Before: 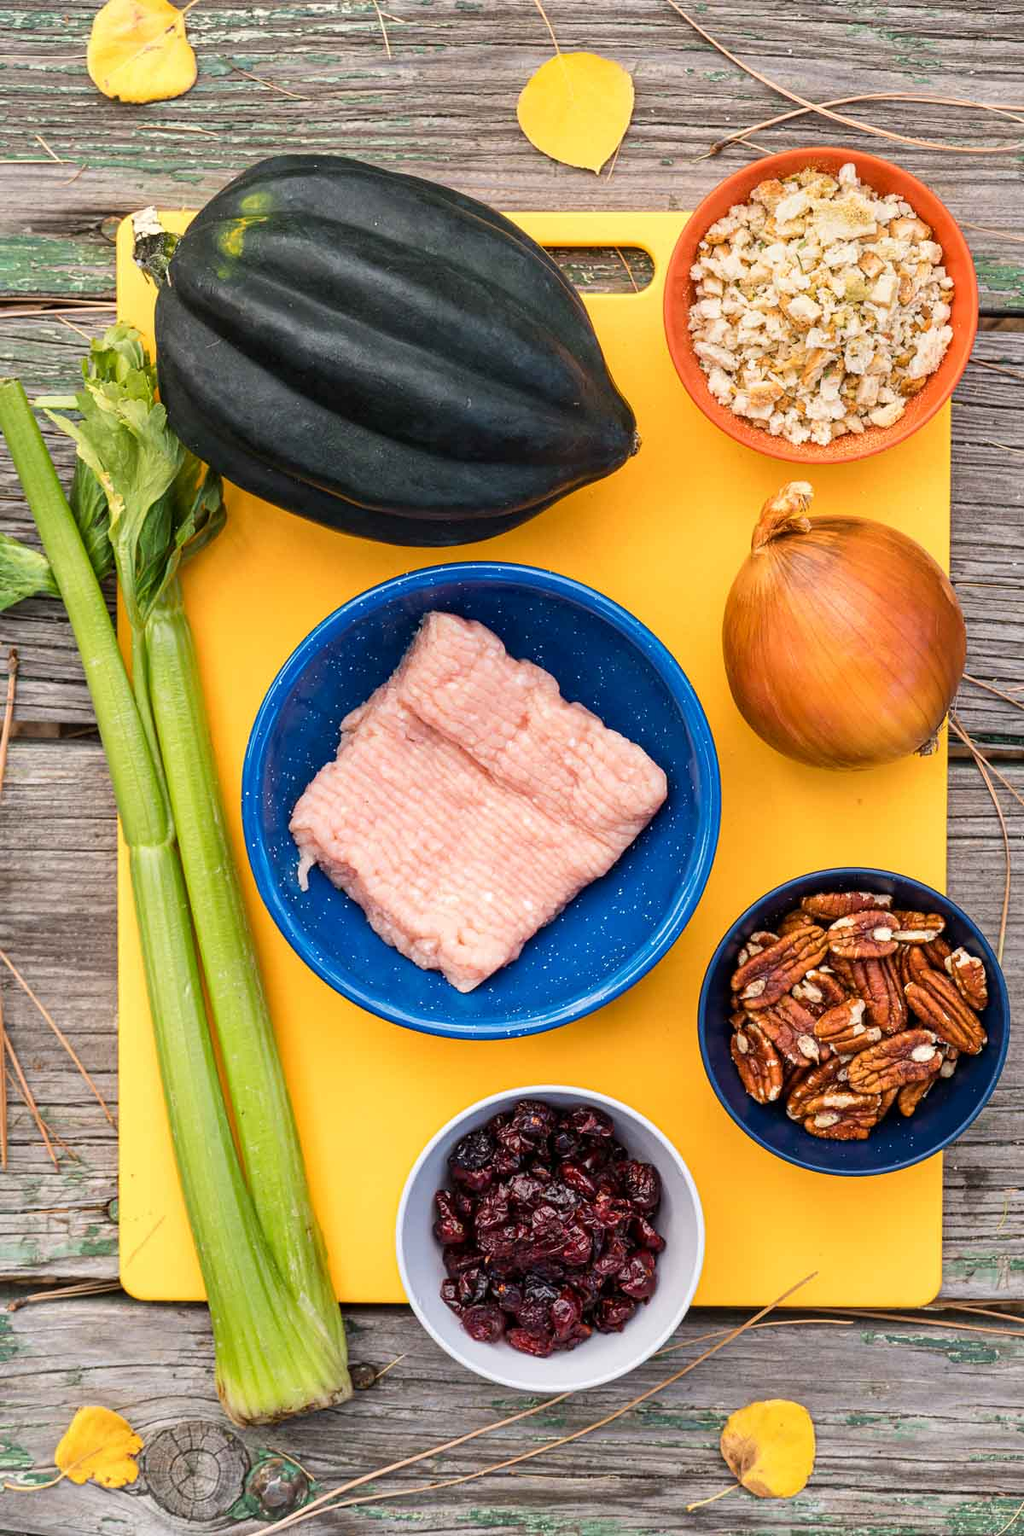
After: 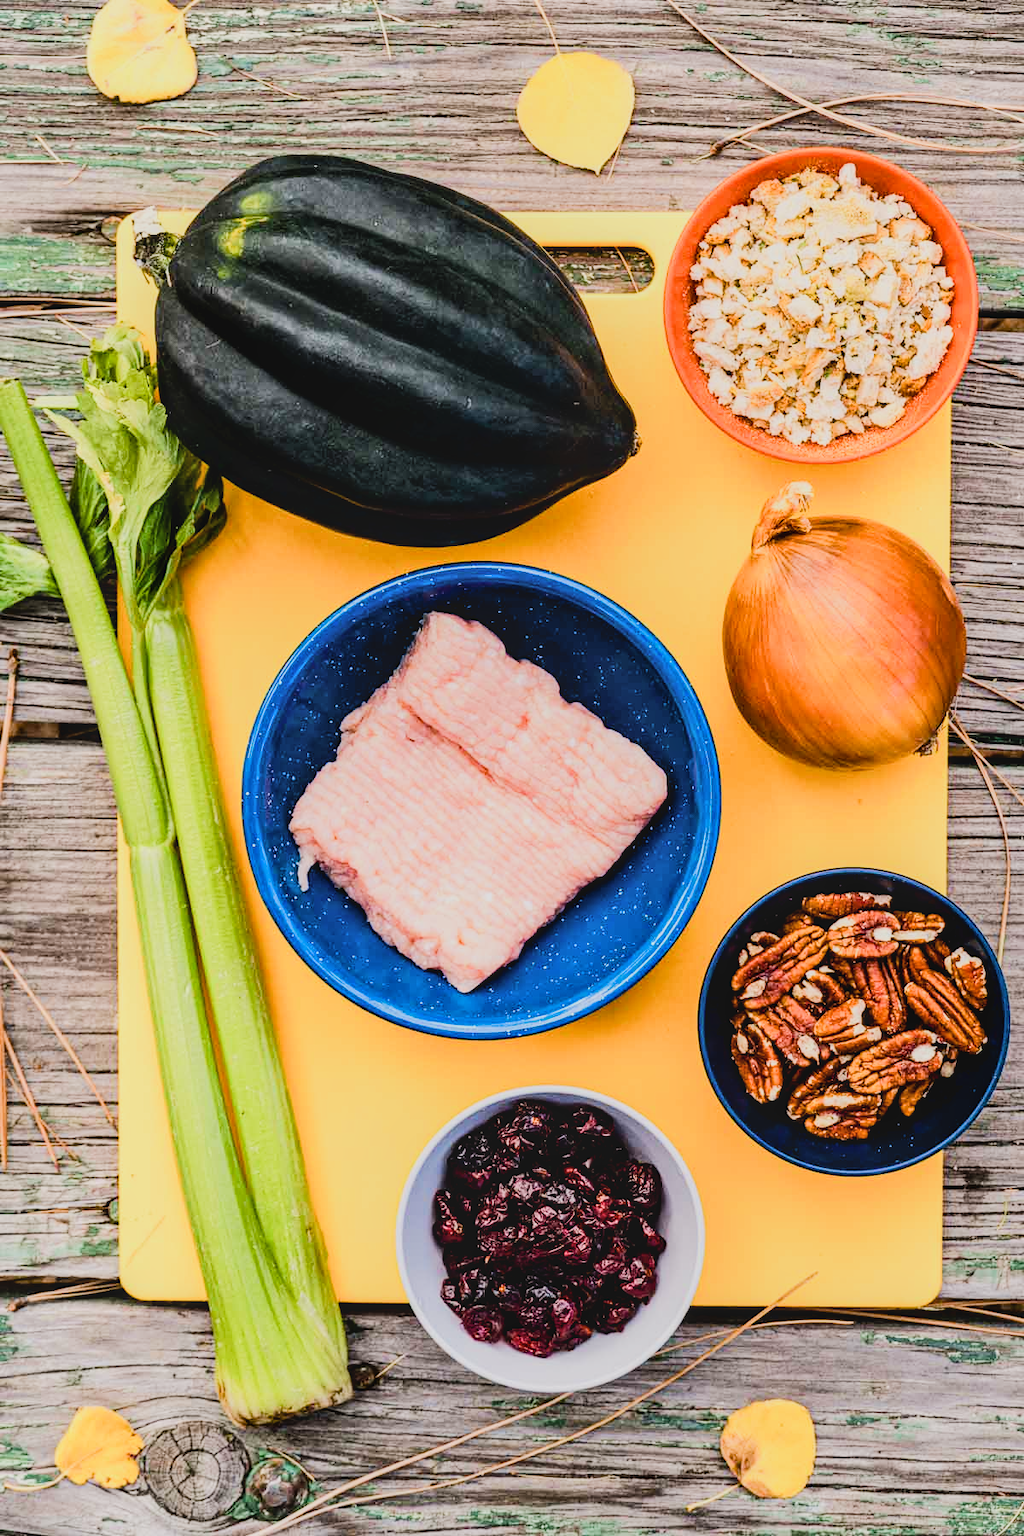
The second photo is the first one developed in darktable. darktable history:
color balance rgb: shadows lift › chroma 0.706%, shadows lift › hue 112.69°, highlights gain › chroma 0.2%, highlights gain › hue 332.4°, global offset › luminance -0.506%, linear chroma grading › global chroma 9.109%, perceptual saturation grading › global saturation 20%, perceptual saturation grading › highlights -50.02%, perceptual saturation grading › shadows 31.175%, global vibrance 11.074%
local contrast: detail 109%
tone curve: curves: ch0 [(0, 0) (0.003, 0.019) (0.011, 0.022) (0.025, 0.029) (0.044, 0.041) (0.069, 0.06) (0.1, 0.09) (0.136, 0.123) (0.177, 0.163) (0.224, 0.206) (0.277, 0.268) (0.335, 0.35) (0.399, 0.436) (0.468, 0.526) (0.543, 0.624) (0.623, 0.713) (0.709, 0.779) (0.801, 0.845) (0.898, 0.912) (1, 1)]
filmic rgb: black relative exposure -5.03 EV, white relative exposure 3.96 EV, threshold 3.01 EV, hardness 2.9, contrast 1.196, highlights saturation mix -30.44%, enable highlight reconstruction true
